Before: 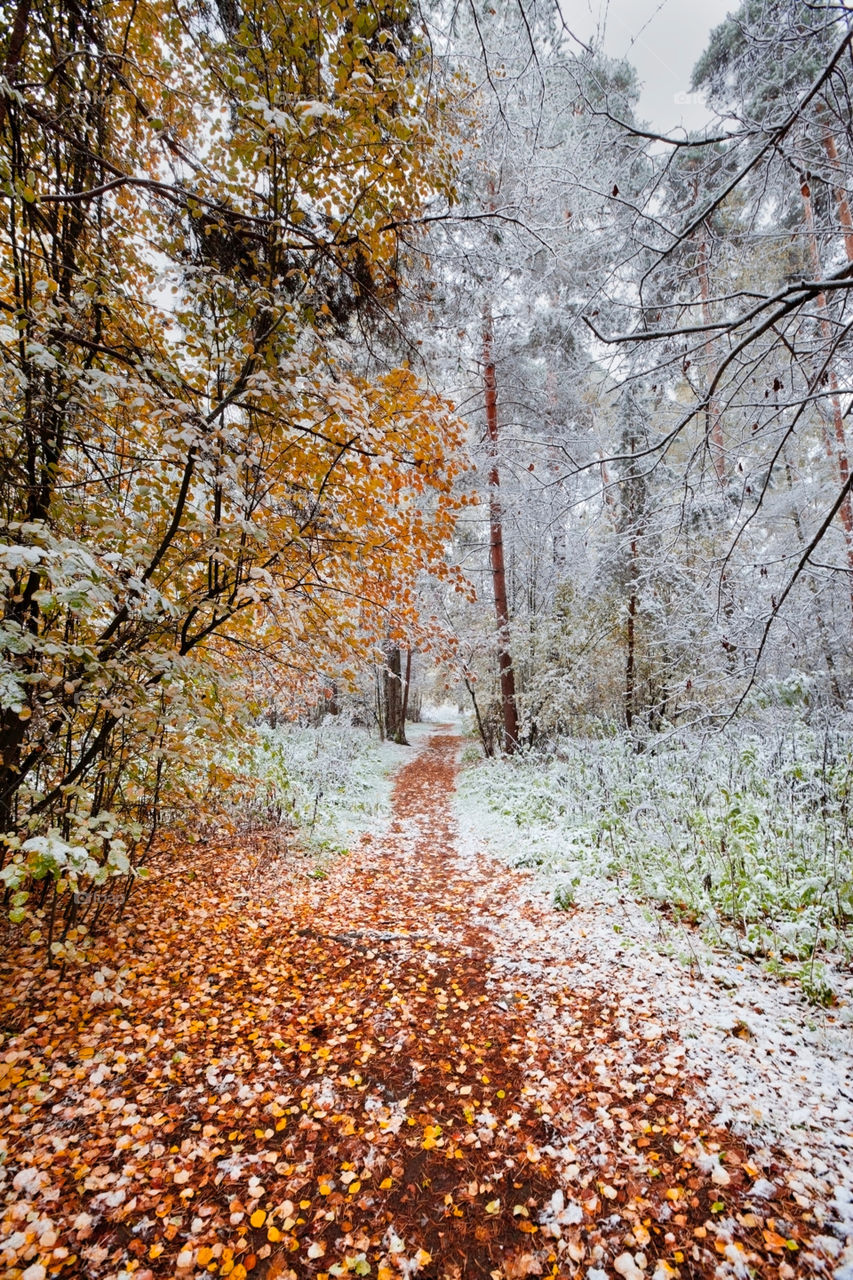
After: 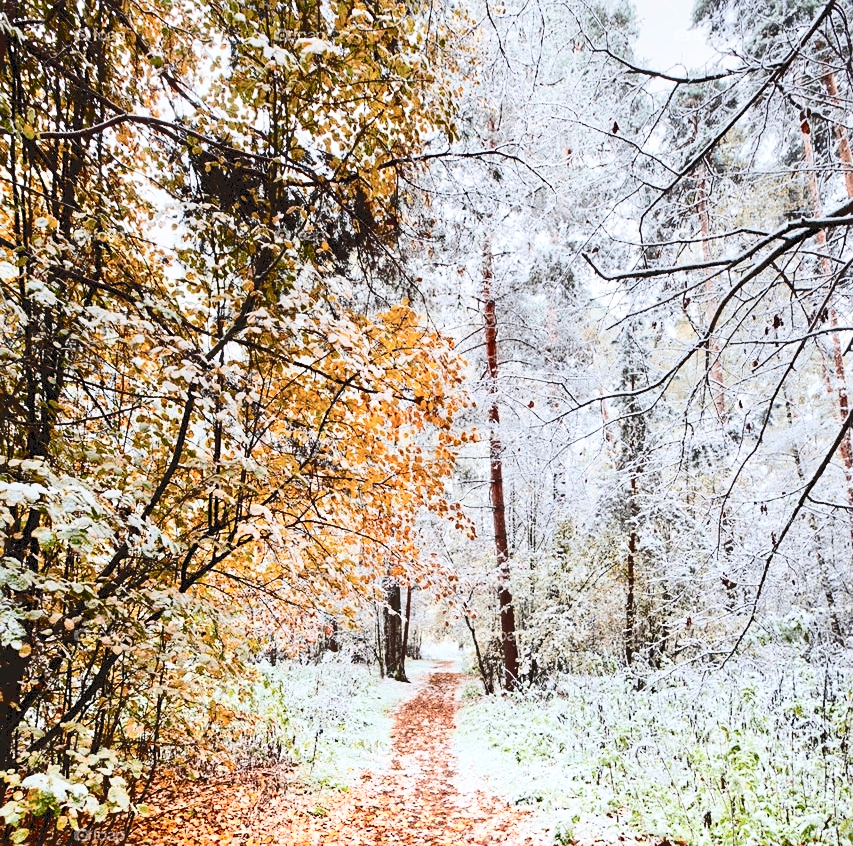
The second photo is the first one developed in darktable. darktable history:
tone curve: curves: ch0 [(0, 0) (0.003, 0.112) (0.011, 0.115) (0.025, 0.111) (0.044, 0.114) (0.069, 0.126) (0.1, 0.144) (0.136, 0.164) (0.177, 0.196) (0.224, 0.249) (0.277, 0.316) (0.335, 0.401) (0.399, 0.487) (0.468, 0.571) (0.543, 0.647) (0.623, 0.728) (0.709, 0.795) (0.801, 0.866) (0.898, 0.933) (1, 1)], color space Lab, independent channels, preserve colors none
exposure: exposure 0.203 EV, compensate exposure bias true, compensate highlight preservation false
crop and rotate: top 4.957%, bottom 28.875%
sharpen: amount 0.205
contrast brightness saturation: contrast 0.294
